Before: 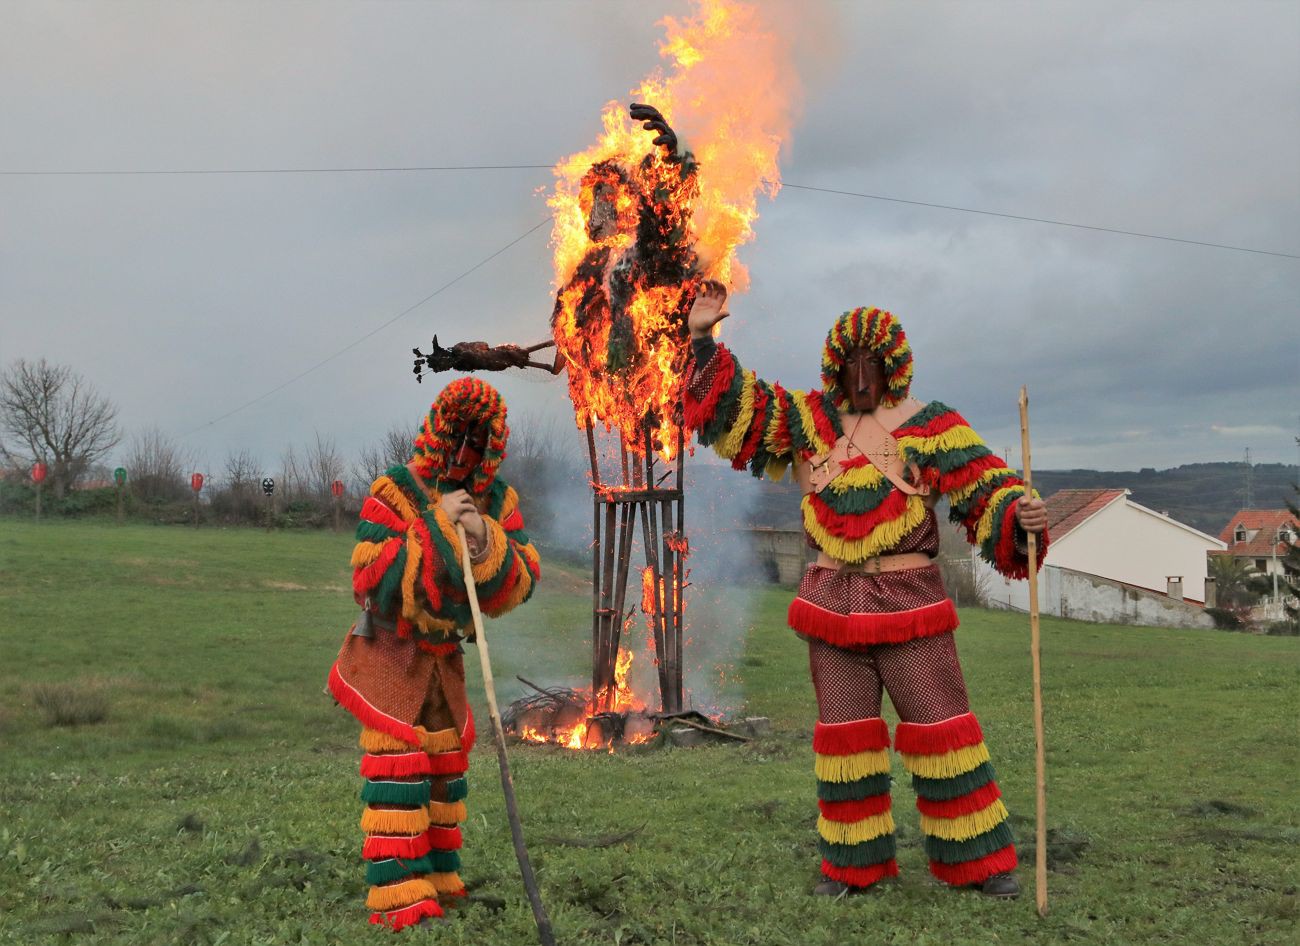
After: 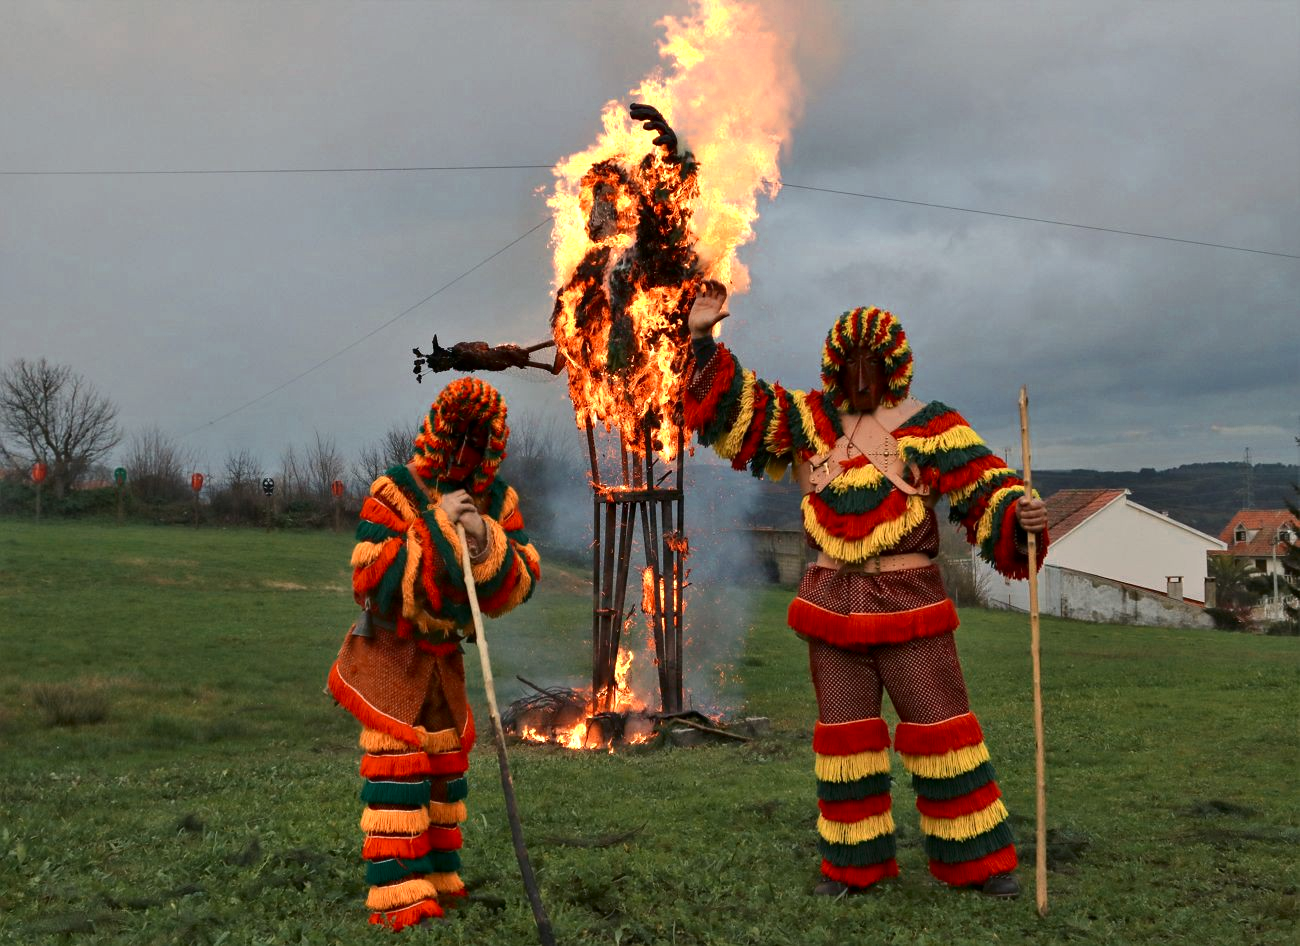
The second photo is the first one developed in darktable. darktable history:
color zones: curves: ch0 [(0.018, 0.548) (0.197, 0.654) (0.425, 0.447) (0.605, 0.658) (0.732, 0.579)]; ch1 [(0.105, 0.531) (0.224, 0.531) (0.386, 0.39) (0.618, 0.456) (0.732, 0.456) (0.956, 0.421)]; ch2 [(0.039, 0.583) (0.215, 0.465) (0.399, 0.544) (0.465, 0.548) (0.614, 0.447) (0.724, 0.43) (0.882, 0.623) (0.956, 0.632)]
contrast brightness saturation: brightness -0.213, saturation 0.082
